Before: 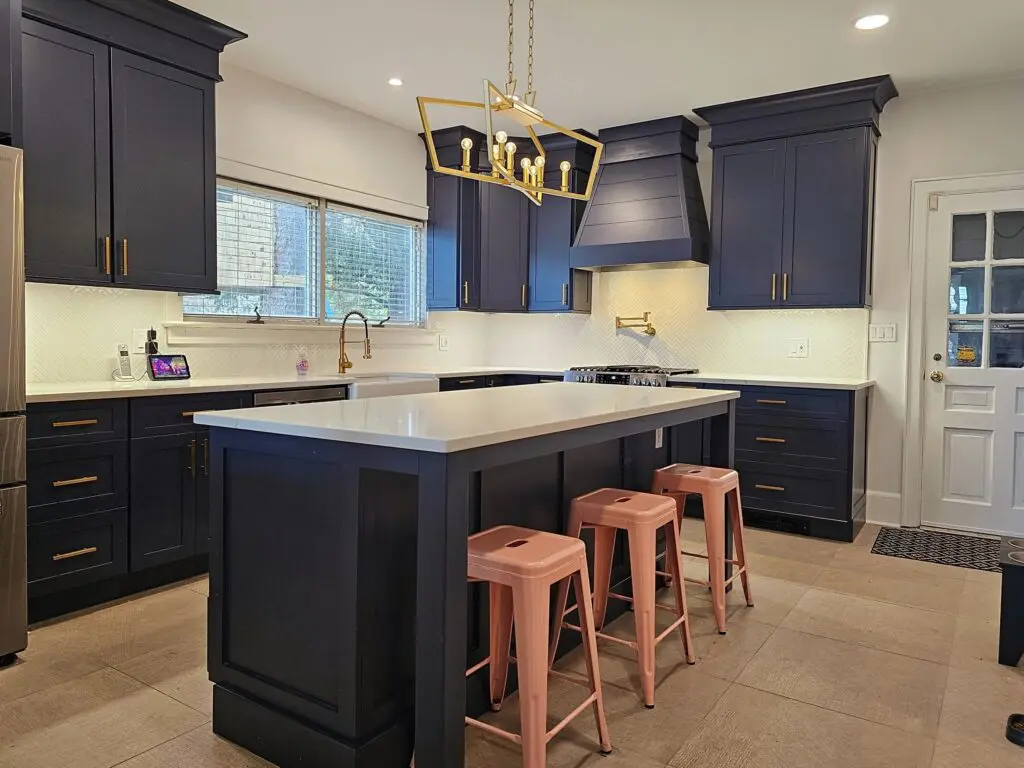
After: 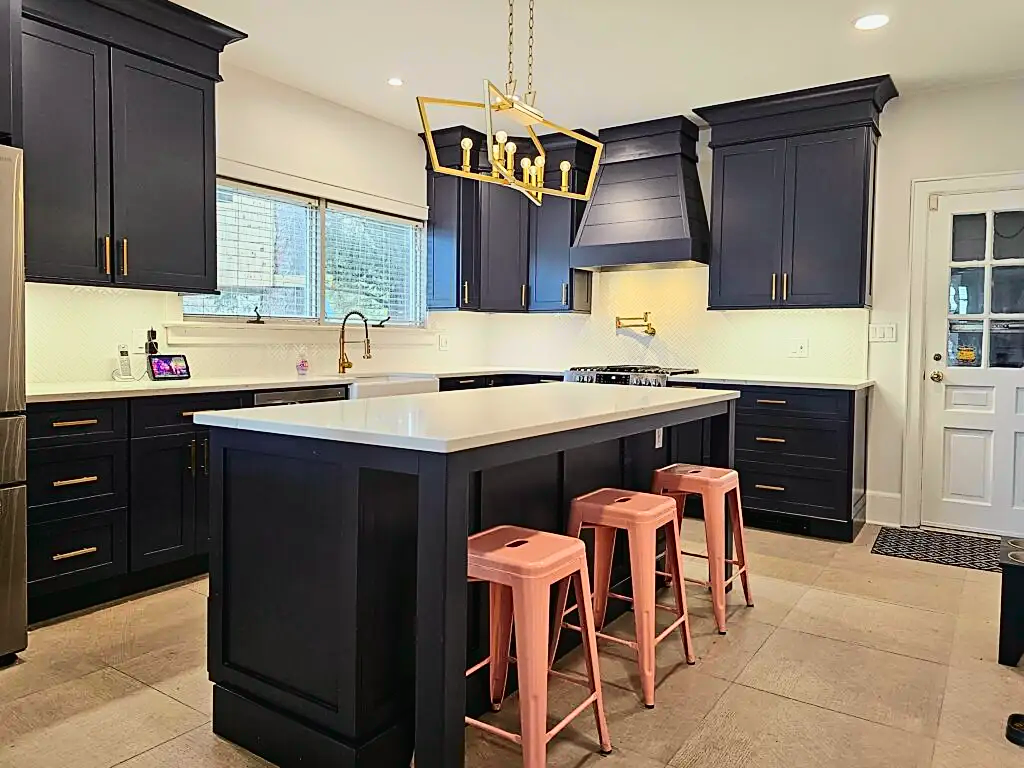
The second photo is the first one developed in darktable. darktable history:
tone curve: curves: ch0 [(0, 0.012) (0.031, 0.02) (0.12, 0.083) (0.193, 0.171) (0.277, 0.279) (0.45, 0.52) (0.568, 0.676) (0.678, 0.777) (0.875, 0.92) (1, 0.965)]; ch1 [(0, 0) (0.243, 0.245) (0.402, 0.41) (0.493, 0.486) (0.508, 0.507) (0.531, 0.53) (0.551, 0.564) (0.646, 0.672) (0.694, 0.732) (1, 1)]; ch2 [(0, 0) (0.249, 0.216) (0.356, 0.343) (0.424, 0.442) (0.476, 0.482) (0.498, 0.502) (0.517, 0.517) (0.532, 0.545) (0.562, 0.575) (0.614, 0.644) (0.706, 0.748) (0.808, 0.809) (0.991, 0.968)], color space Lab, independent channels, preserve colors none
sharpen: on, module defaults
